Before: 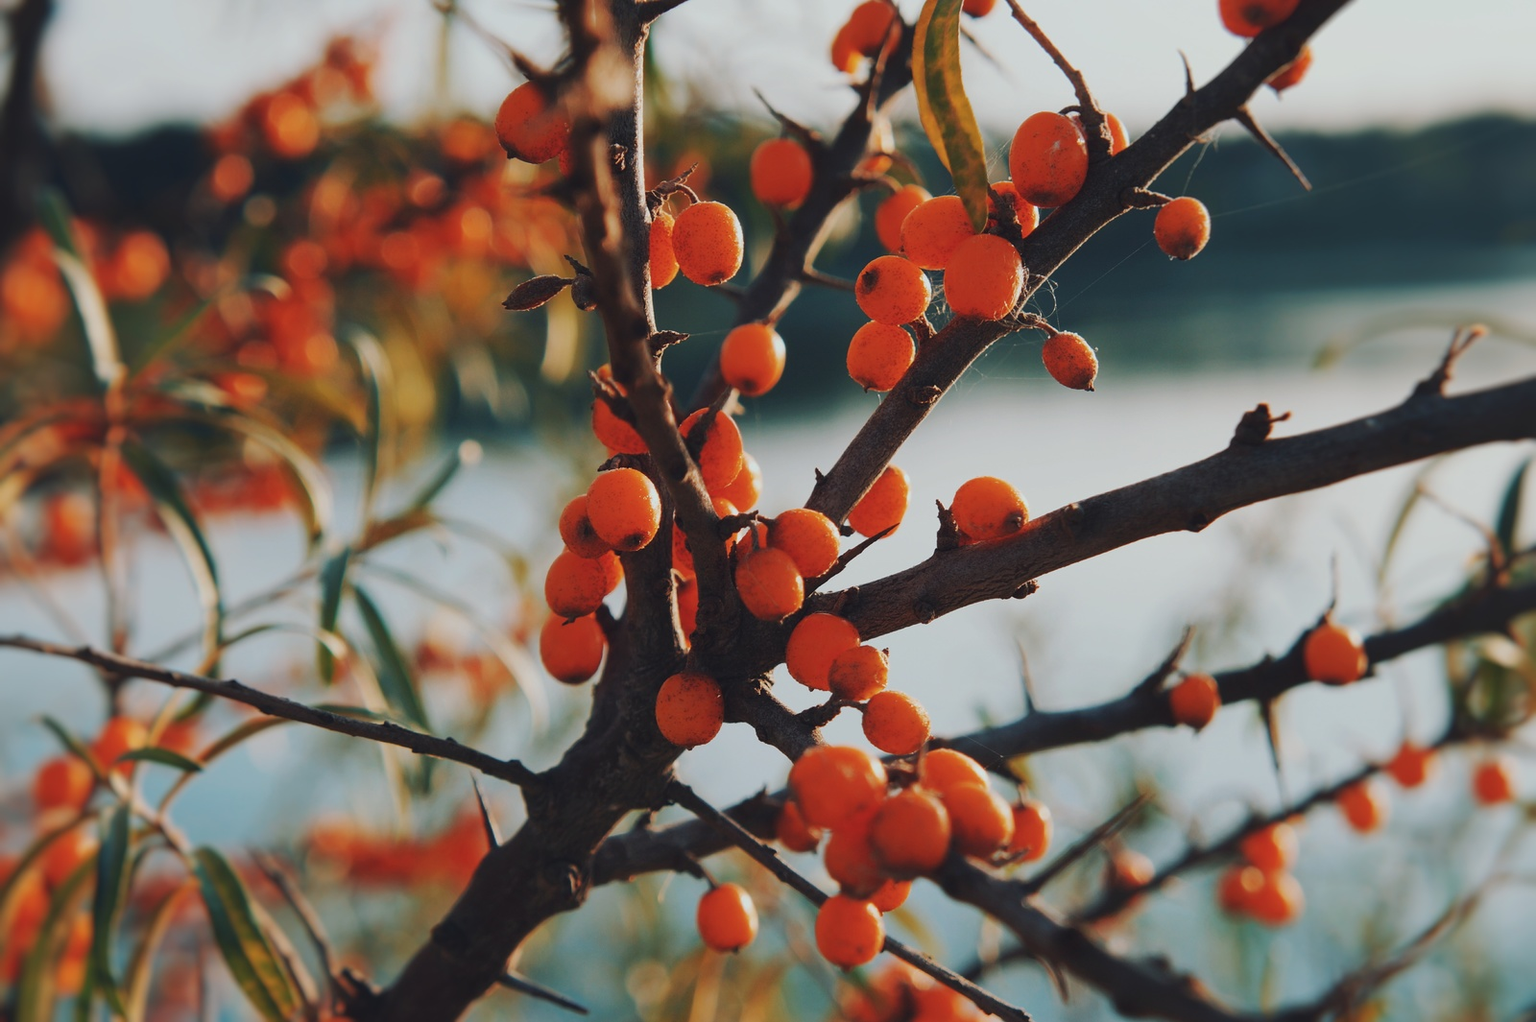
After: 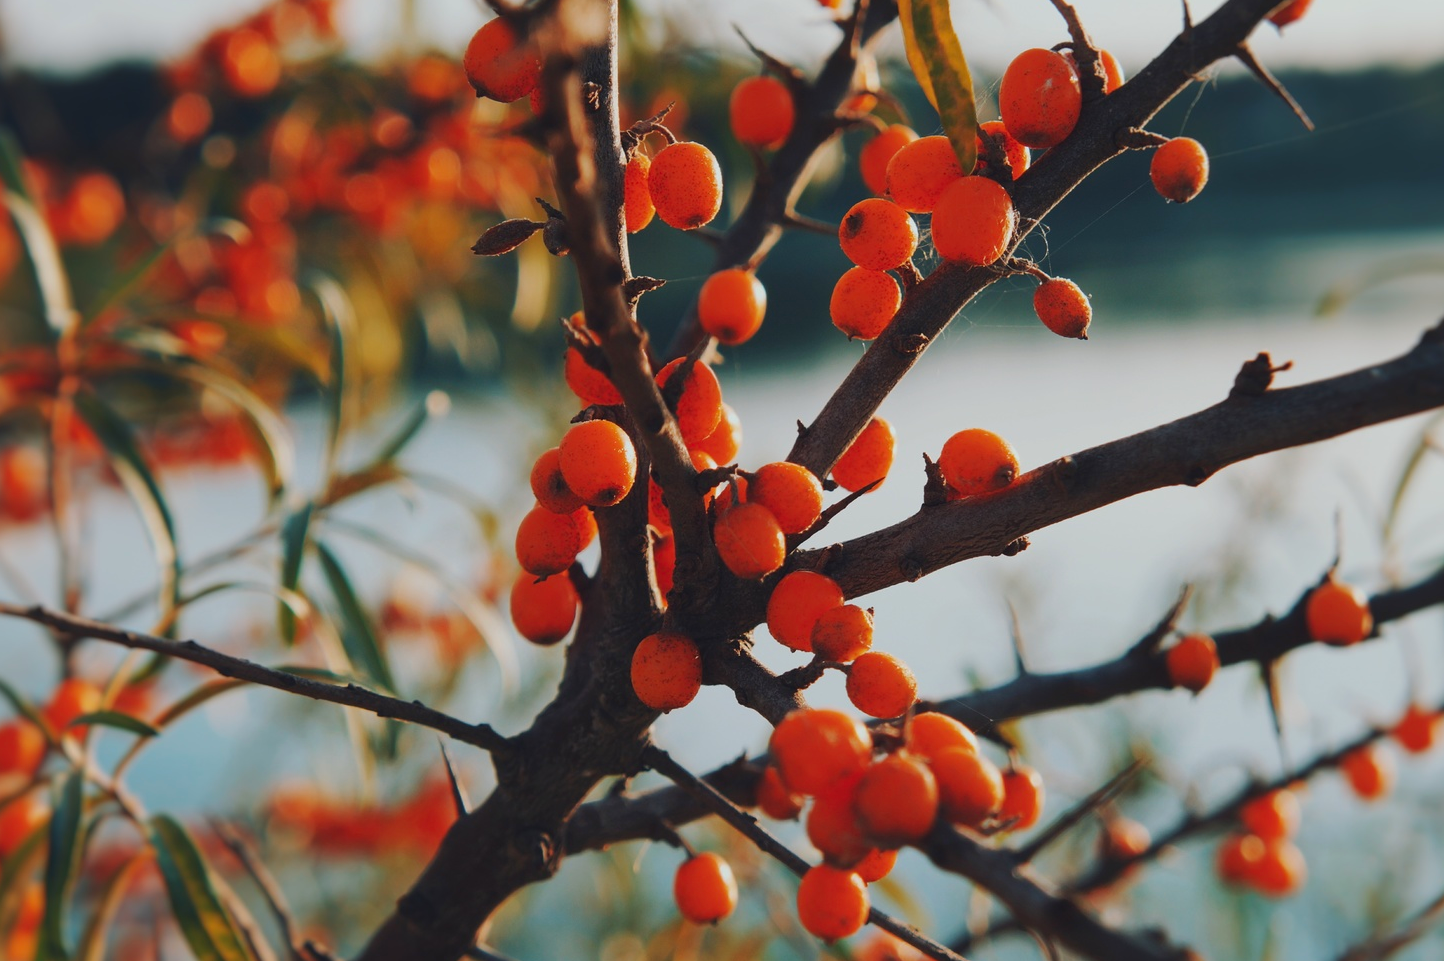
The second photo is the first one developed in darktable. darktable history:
crop: left 3.305%, top 6.436%, right 6.389%, bottom 3.258%
contrast brightness saturation: saturation 0.13
